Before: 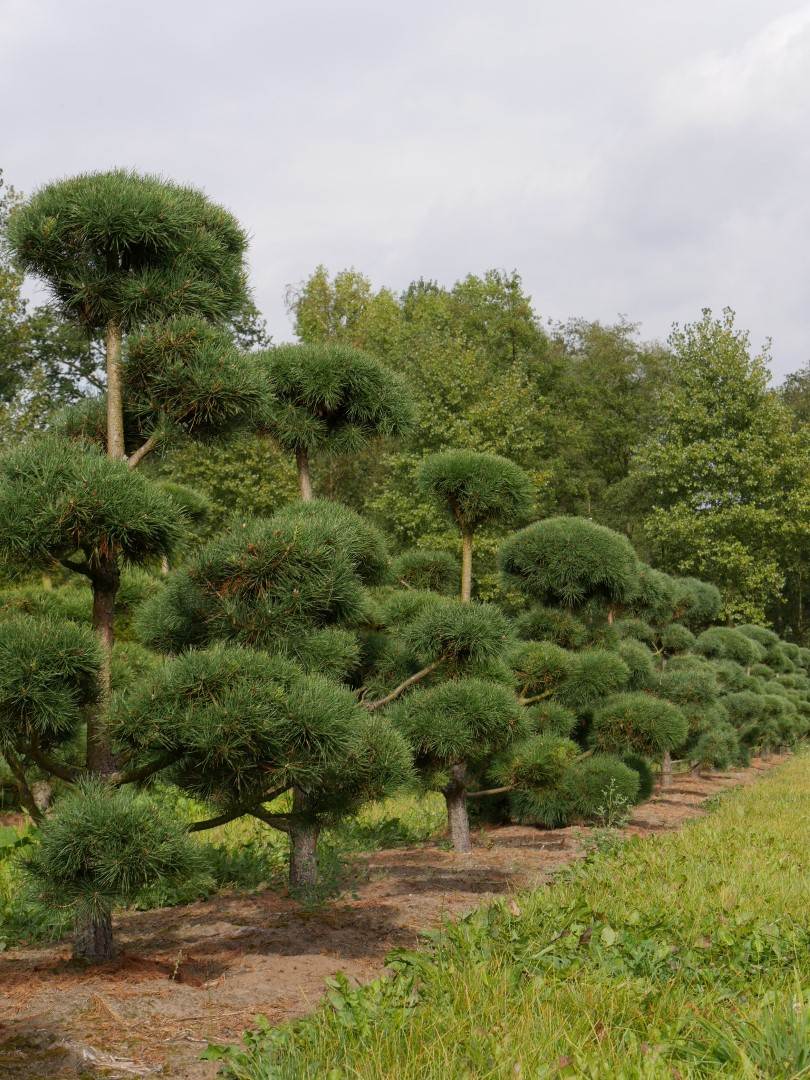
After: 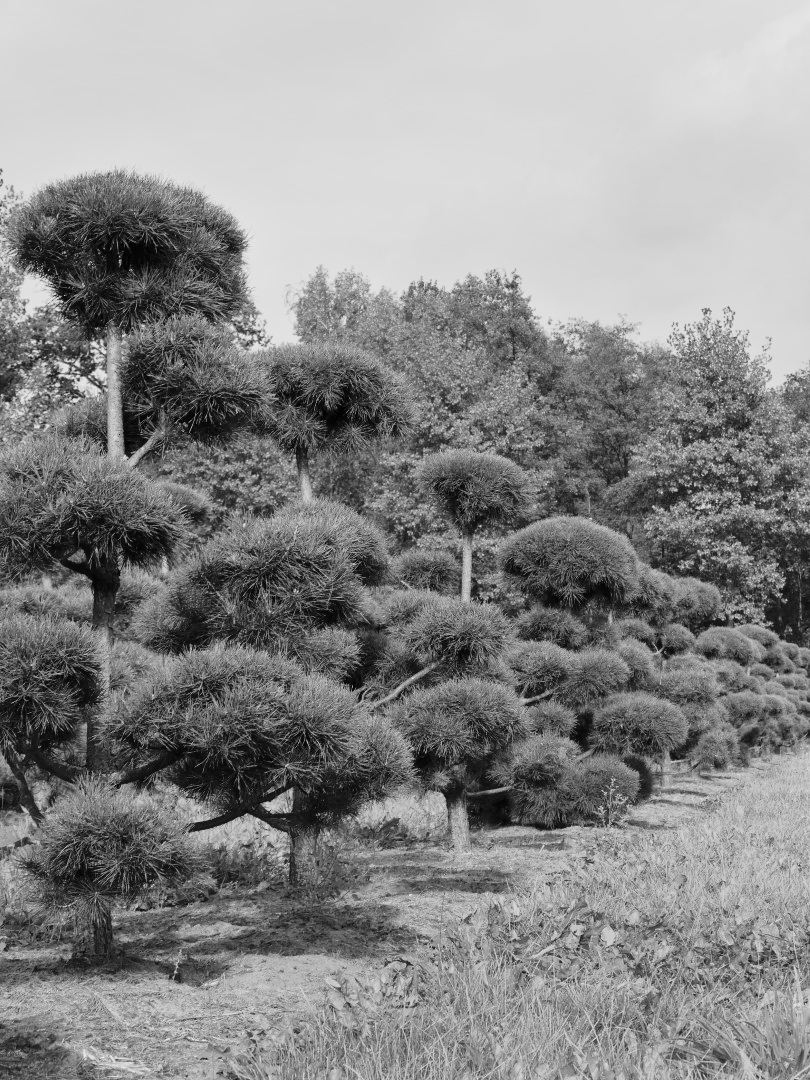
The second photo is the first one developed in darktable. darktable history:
monochrome: a 26.22, b 42.67, size 0.8
color contrast: green-magenta contrast 0.8, blue-yellow contrast 1.1, unbound 0
base curve: curves: ch0 [(0, 0) (0.028, 0.03) (0.121, 0.232) (0.46, 0.748) (0.859, 0.968) (1, 1)], preserve colors none
shadows and highlights: shadows 52.42, soften with gaussian
